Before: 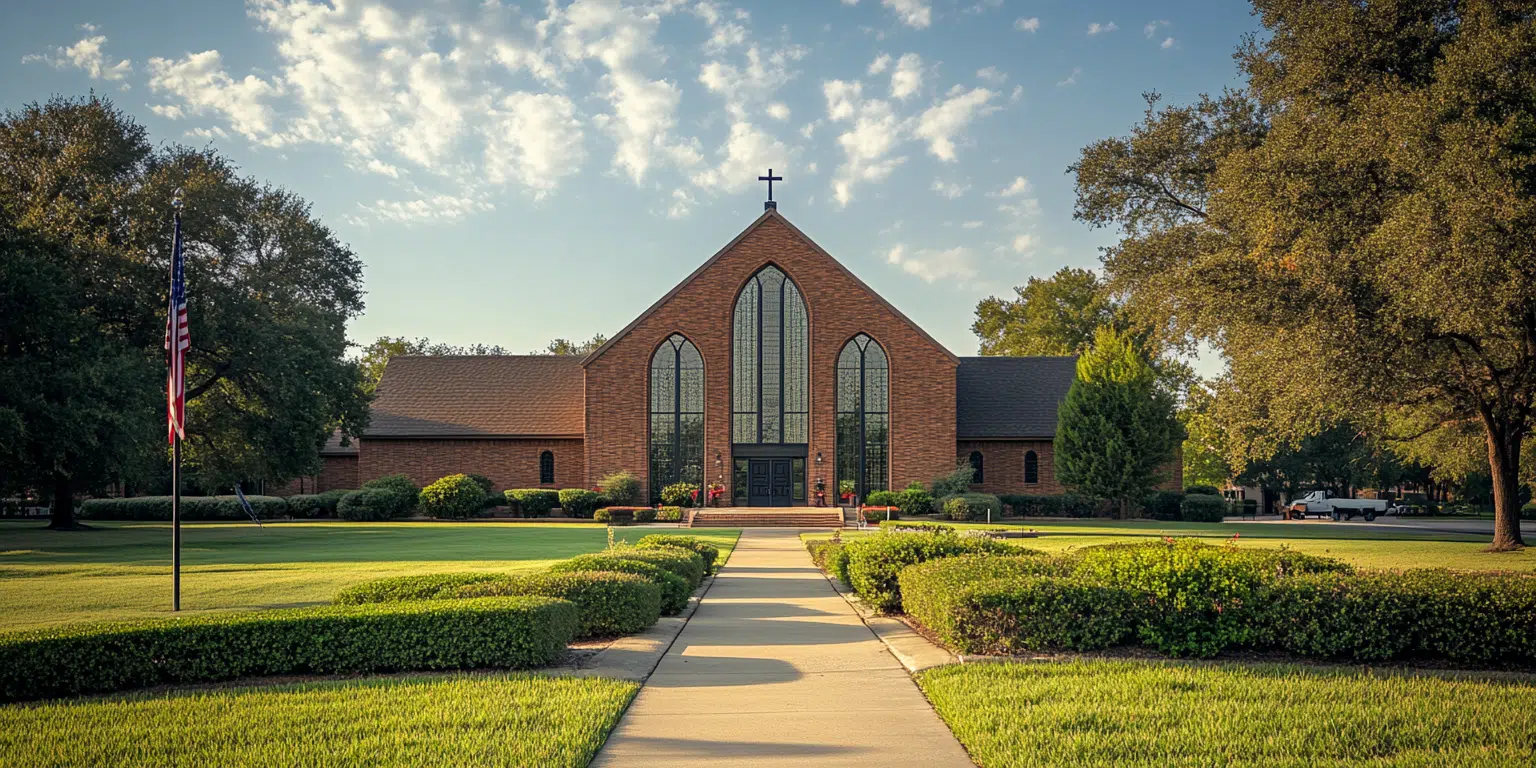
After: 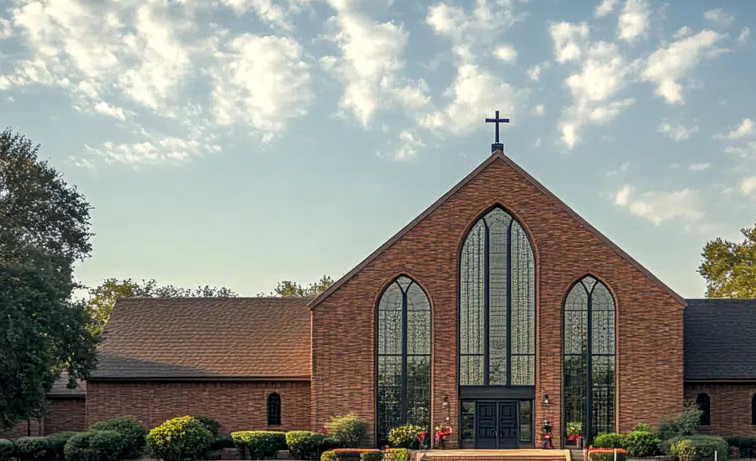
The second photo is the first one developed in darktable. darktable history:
crop: left 17.835%, top 7.675%, right 32.881%, bottom 32.213%
local contrast: on, module defaults
